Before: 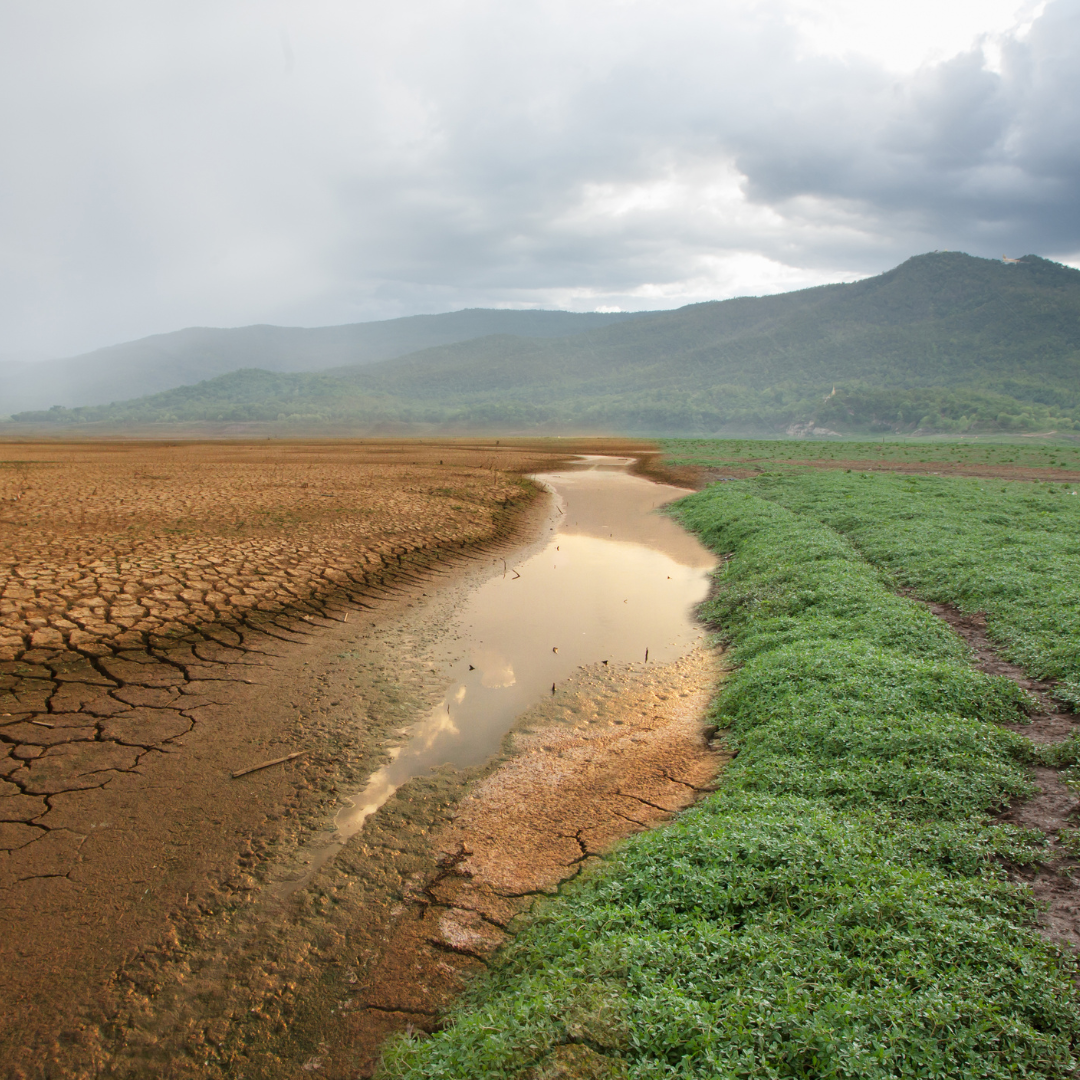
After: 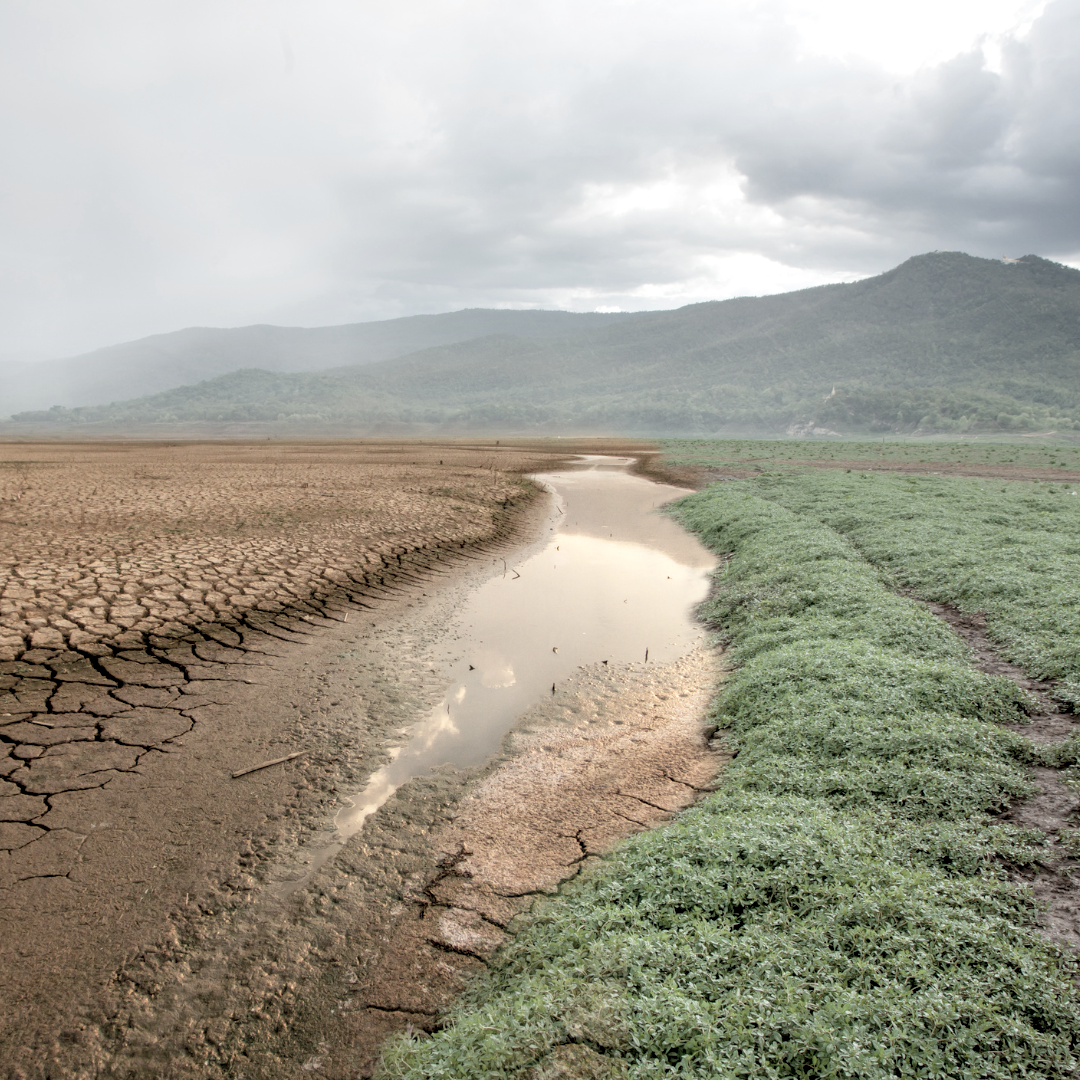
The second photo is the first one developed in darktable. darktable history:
local contrast: on, module defaults
exposure: black level correction 0.012, compensate highlight preservation false
contrast brightness saturation: brightness 0.18, saturation -0.5
